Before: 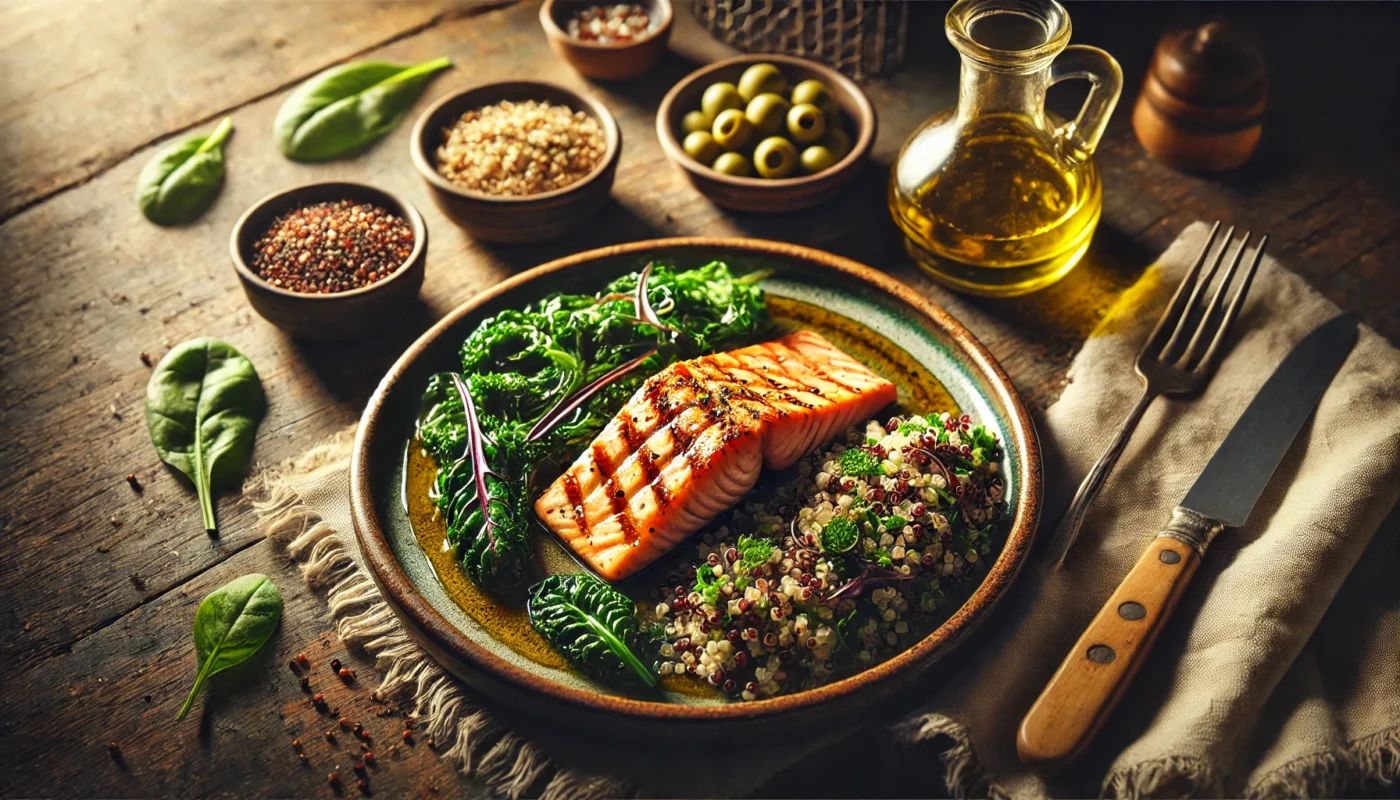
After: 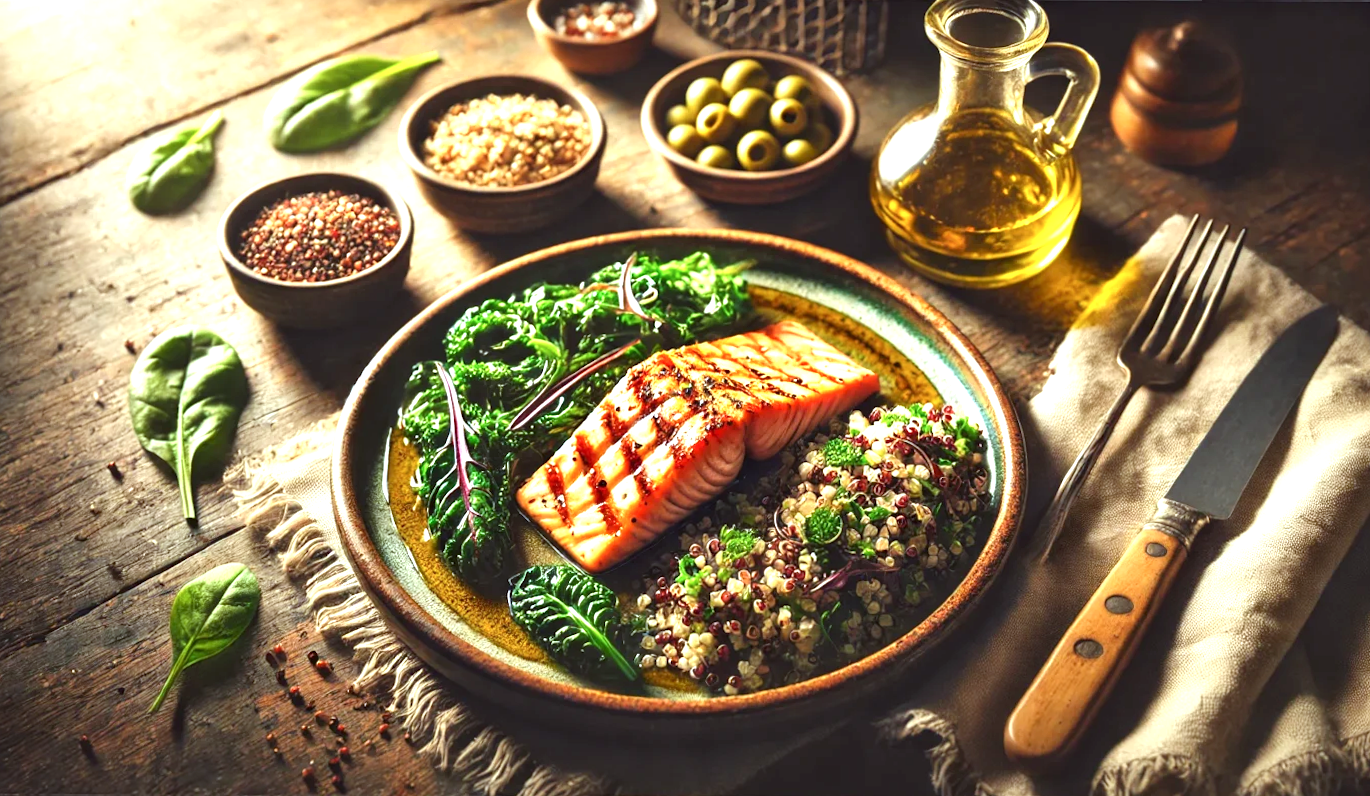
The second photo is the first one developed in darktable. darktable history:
color correction: highlights a* -3.28, highlights b* -6.24, shadows a* 3.1, shadows b* 5.19
exposure: black level correction 0, exposure 0.9 EV, compensate highlight preservation false
rotate and perspective: rotation 0.226°, lens shift (vertical) -0.042, crop left 0.023, crop right 0.982, crop top 0.006, crop bottom 0.994
